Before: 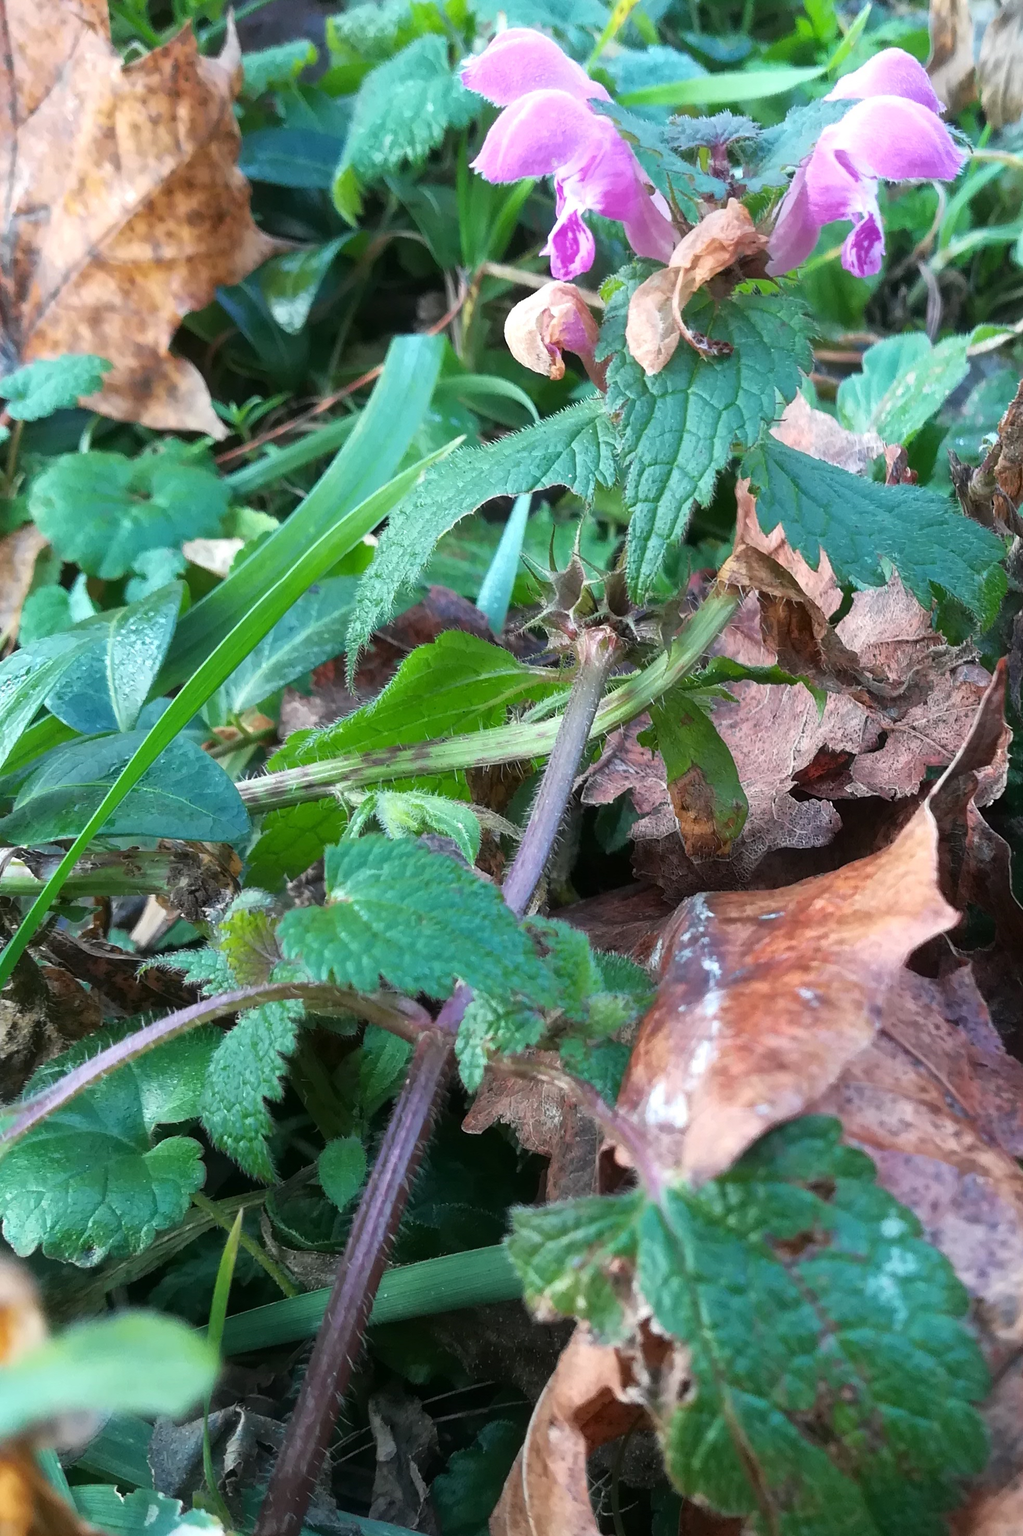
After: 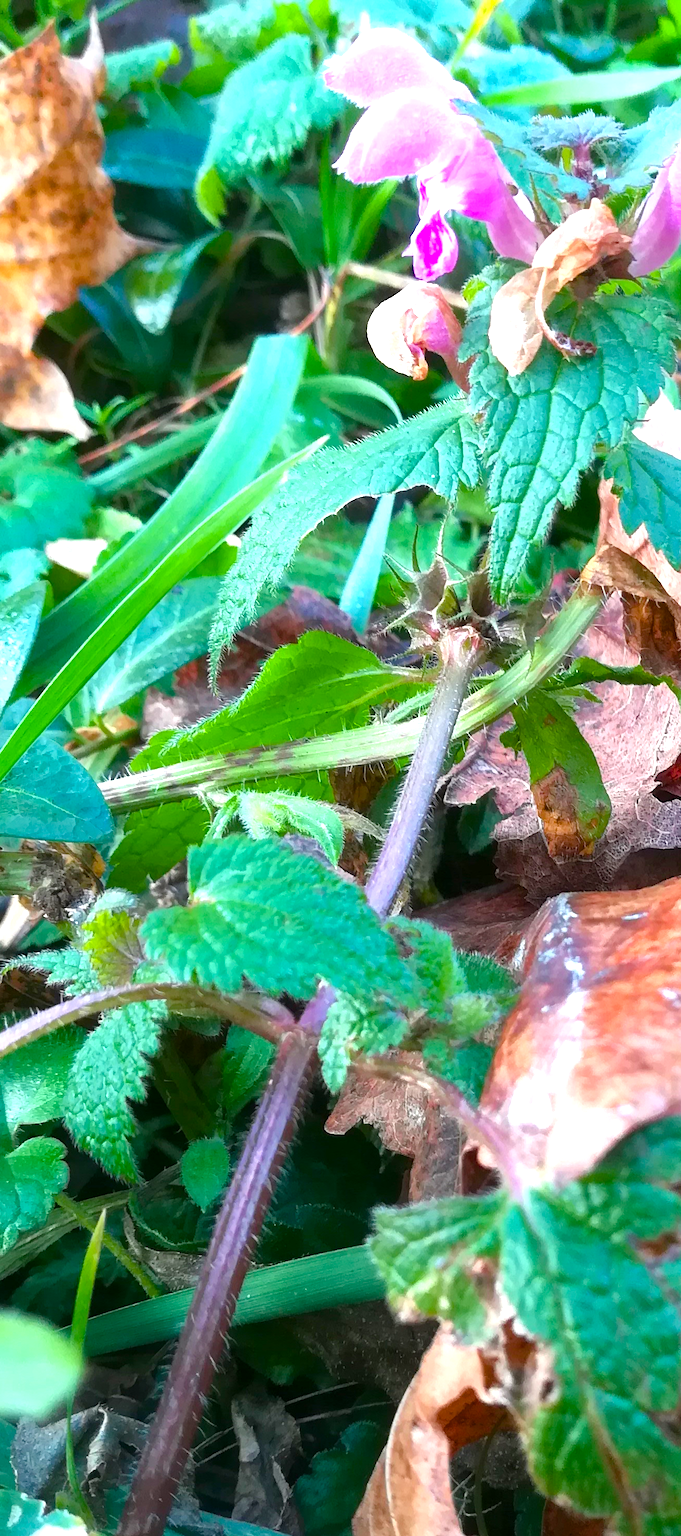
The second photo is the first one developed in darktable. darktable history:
crop and rotate: left 13.459%, right 19.927%
color balance rgb: perceptual saturation grading › global saturation 20%, perceptual saturation grading › highlights 2.138%, perceptual saturation grading › shadows 50.096%
exposure: exposure 0.771 EV, compensate exposure bias true, compensate highlight preservation false
